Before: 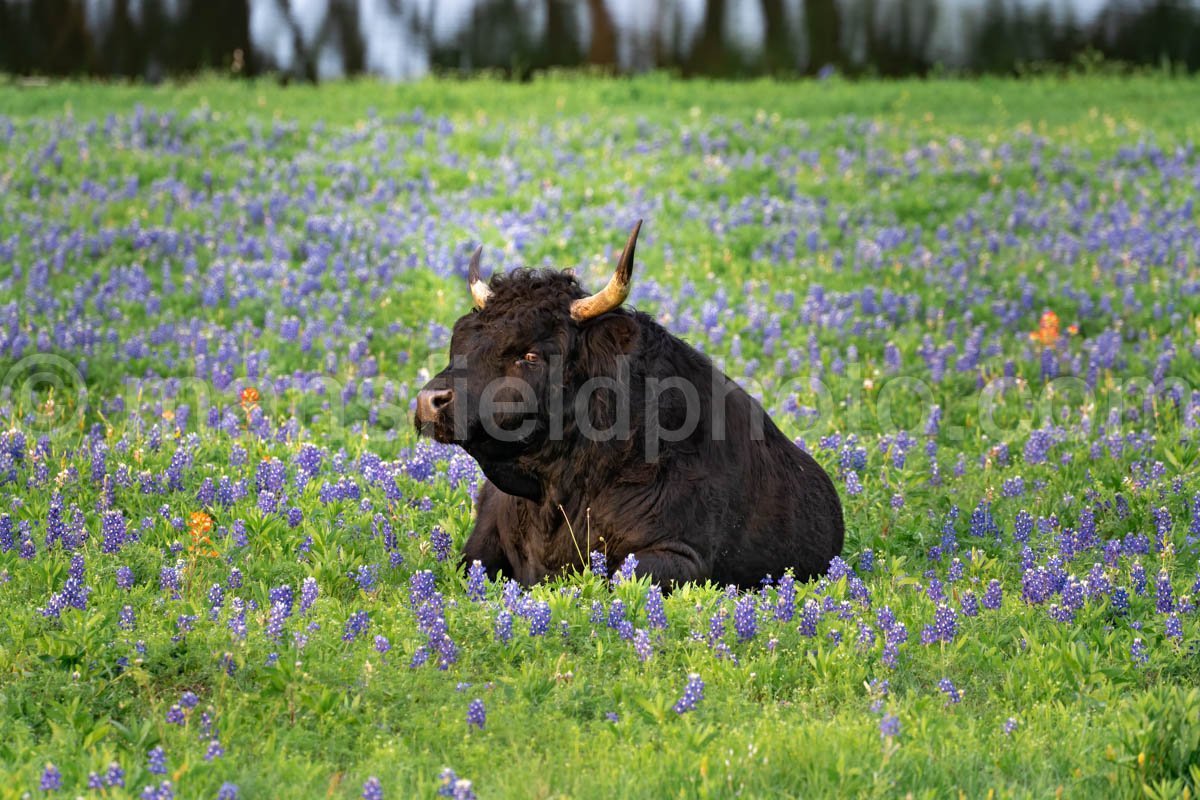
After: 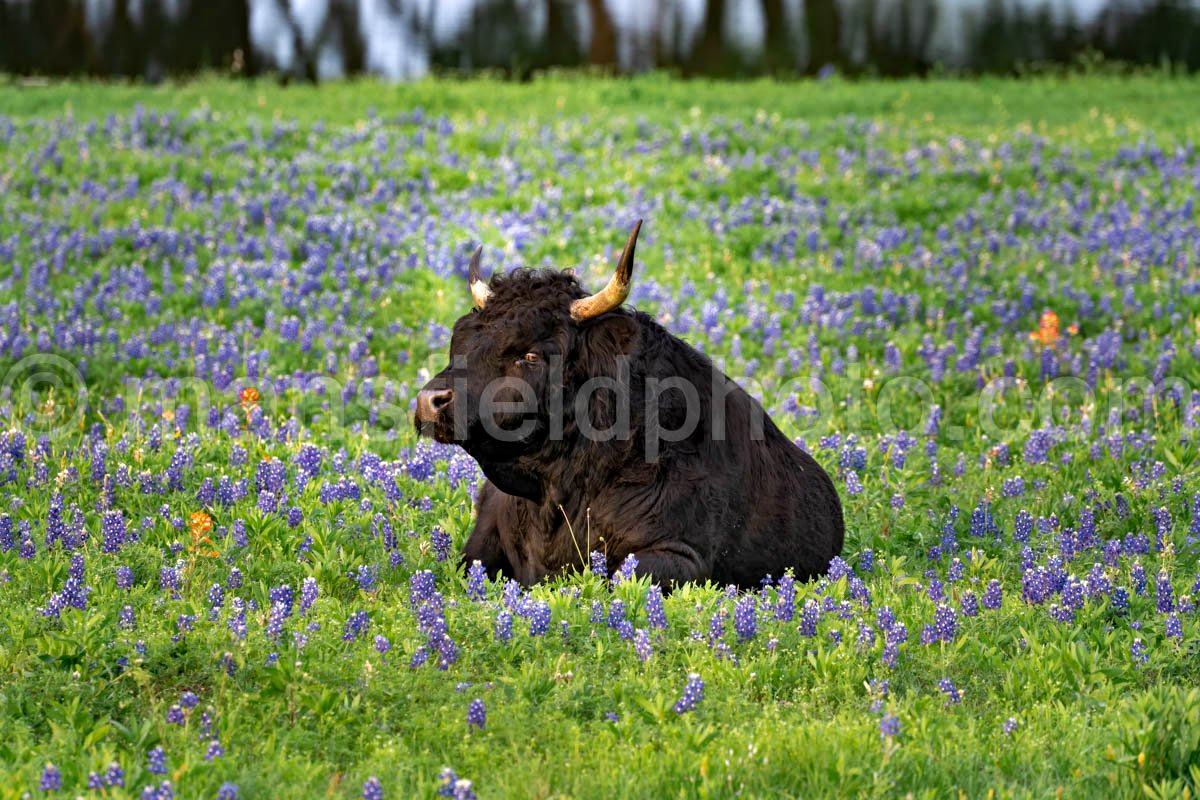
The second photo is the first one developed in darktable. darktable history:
shadows and highlights: shadows 20.82, highlights -82.81, soften with gaussian
haze removal: compatibility mode true, adaptive false
local contrast: mode bilateral grid, contrast 20, coarseness 50, detail 119%, midtone range 0.2
